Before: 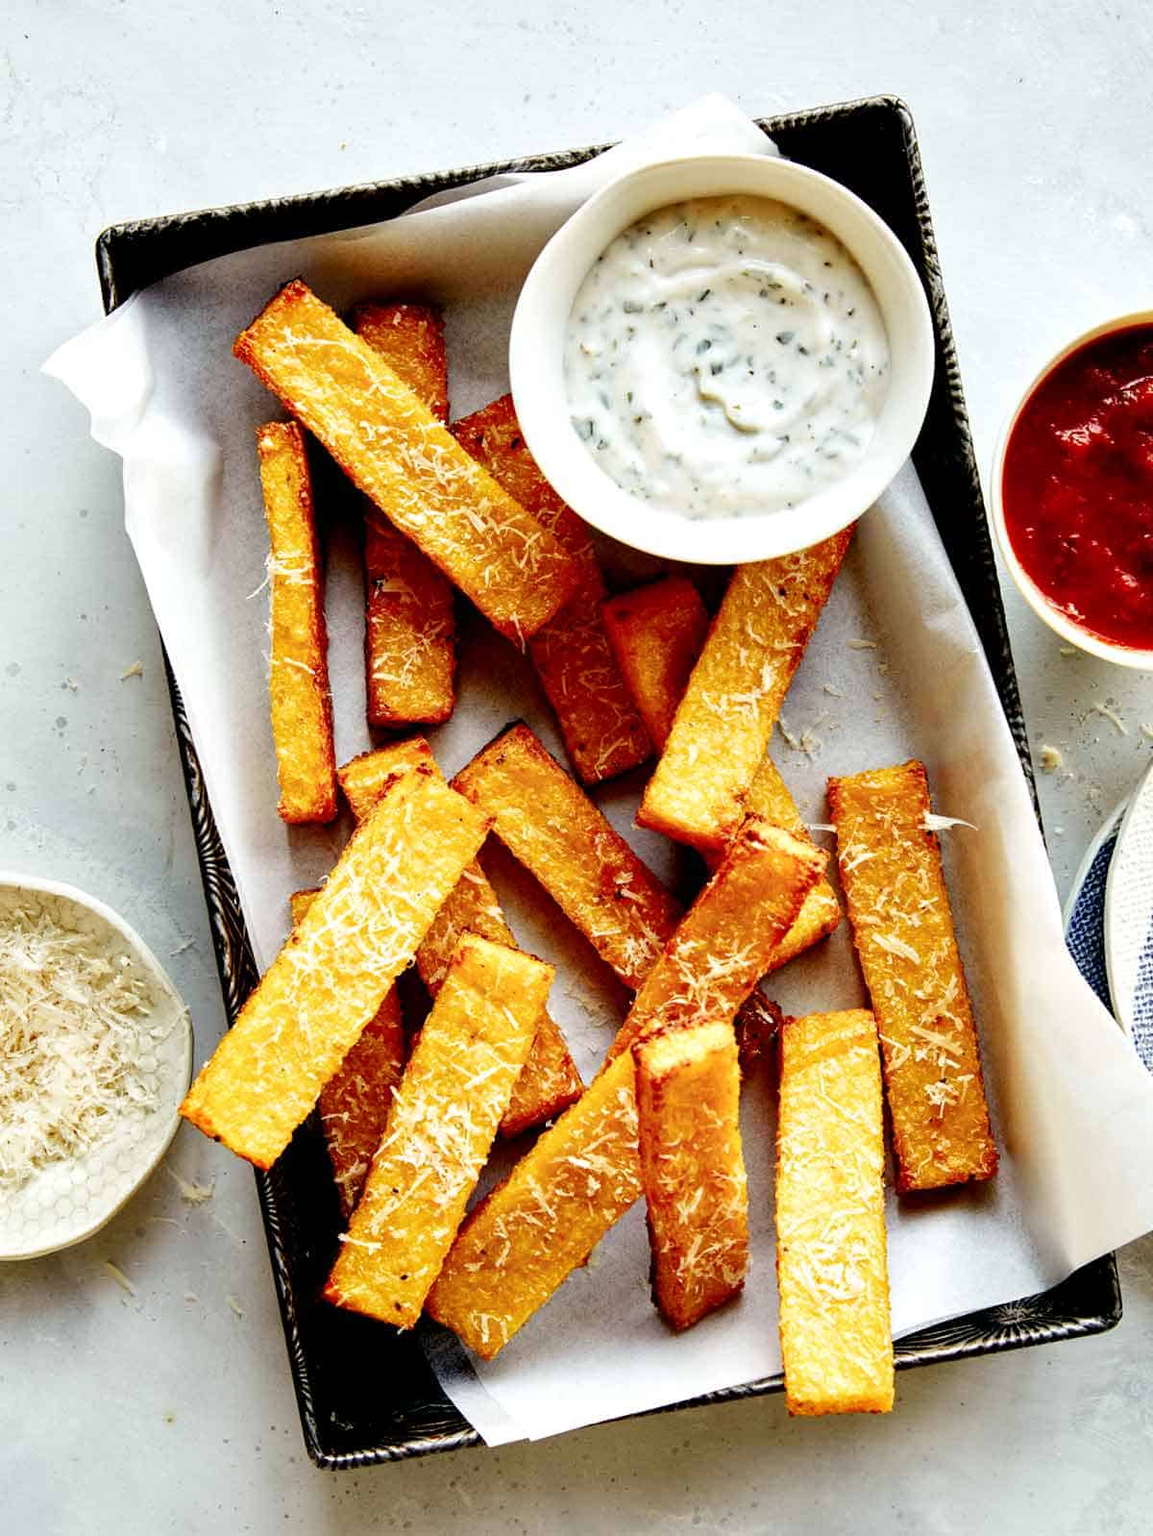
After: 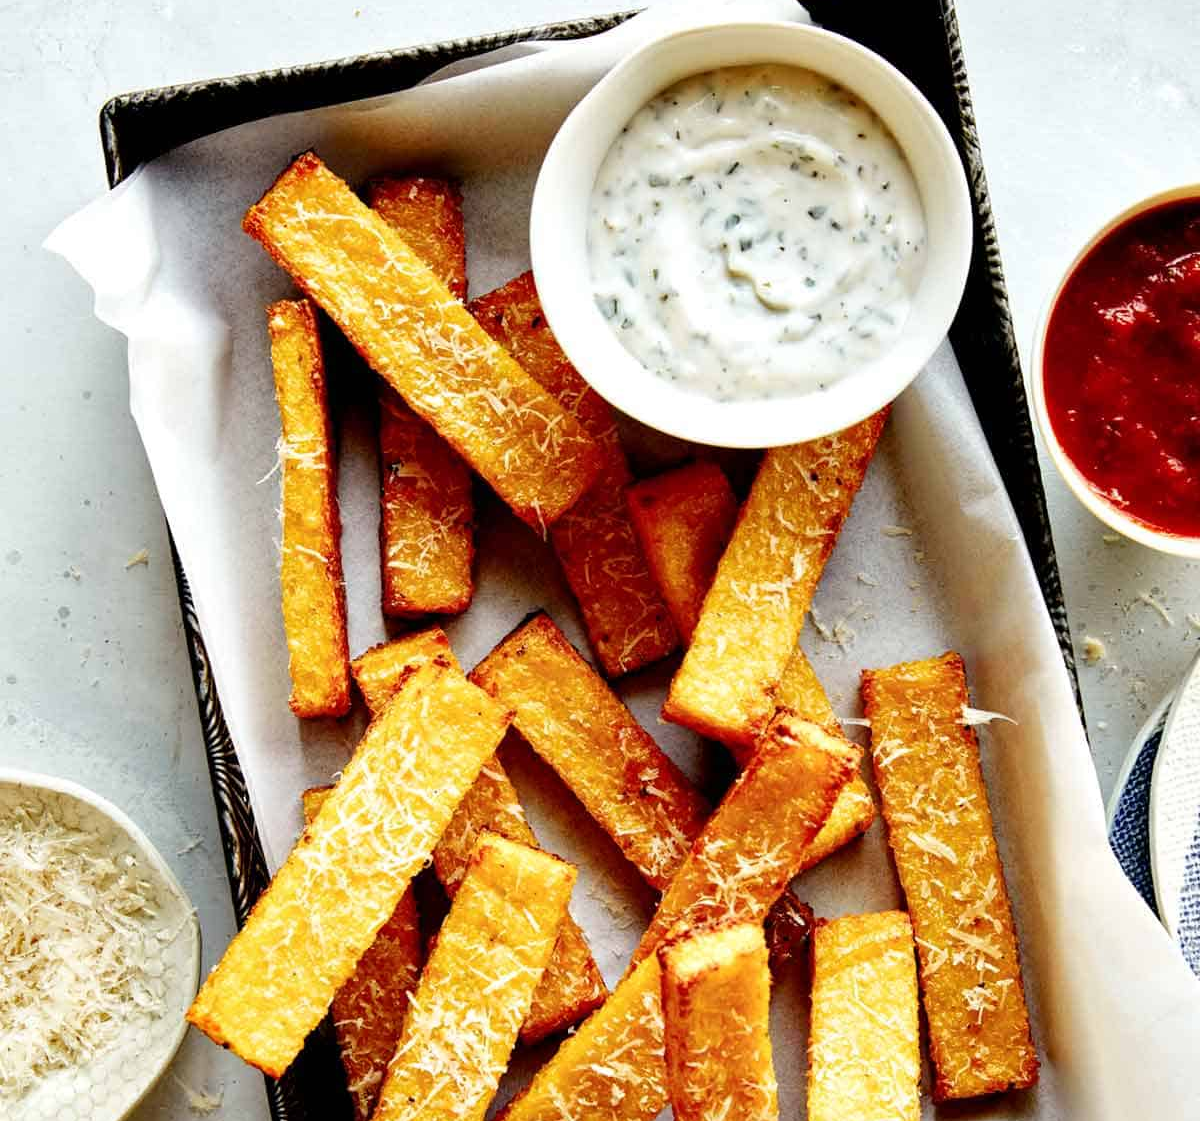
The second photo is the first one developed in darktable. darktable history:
crop and rotate: top 8.713%, bottom 21.096%
